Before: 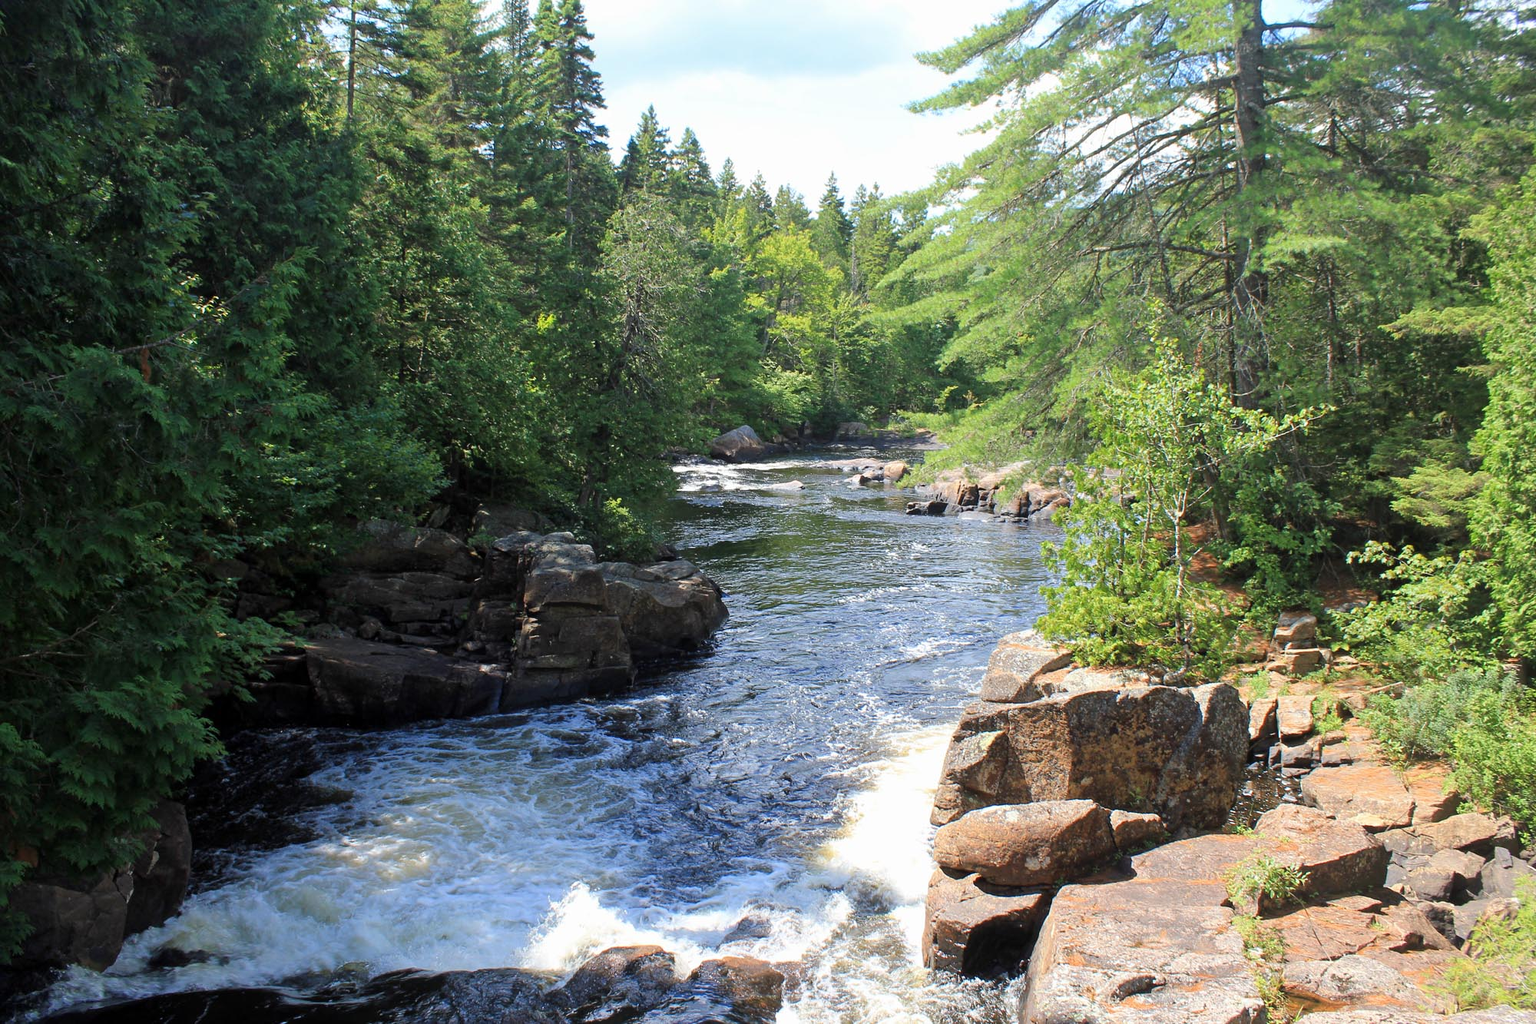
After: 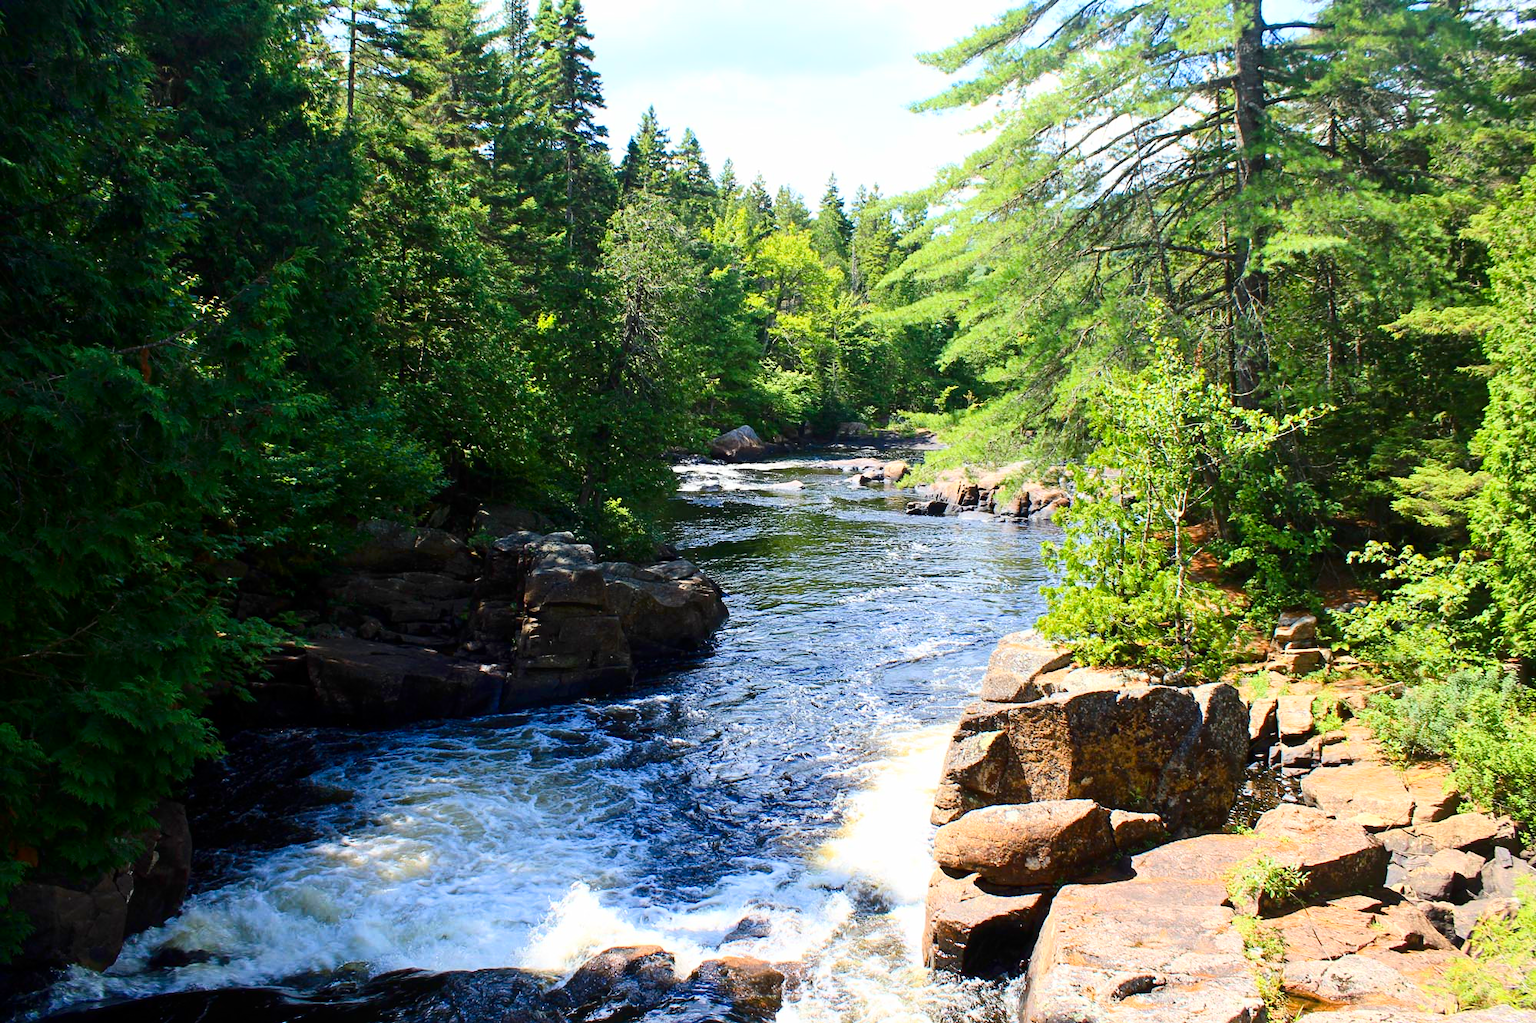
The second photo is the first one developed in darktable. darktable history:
velvia: strength 32.38%, mid-tones bias 0.205
contrast brightness saturation: contrast 0.294
